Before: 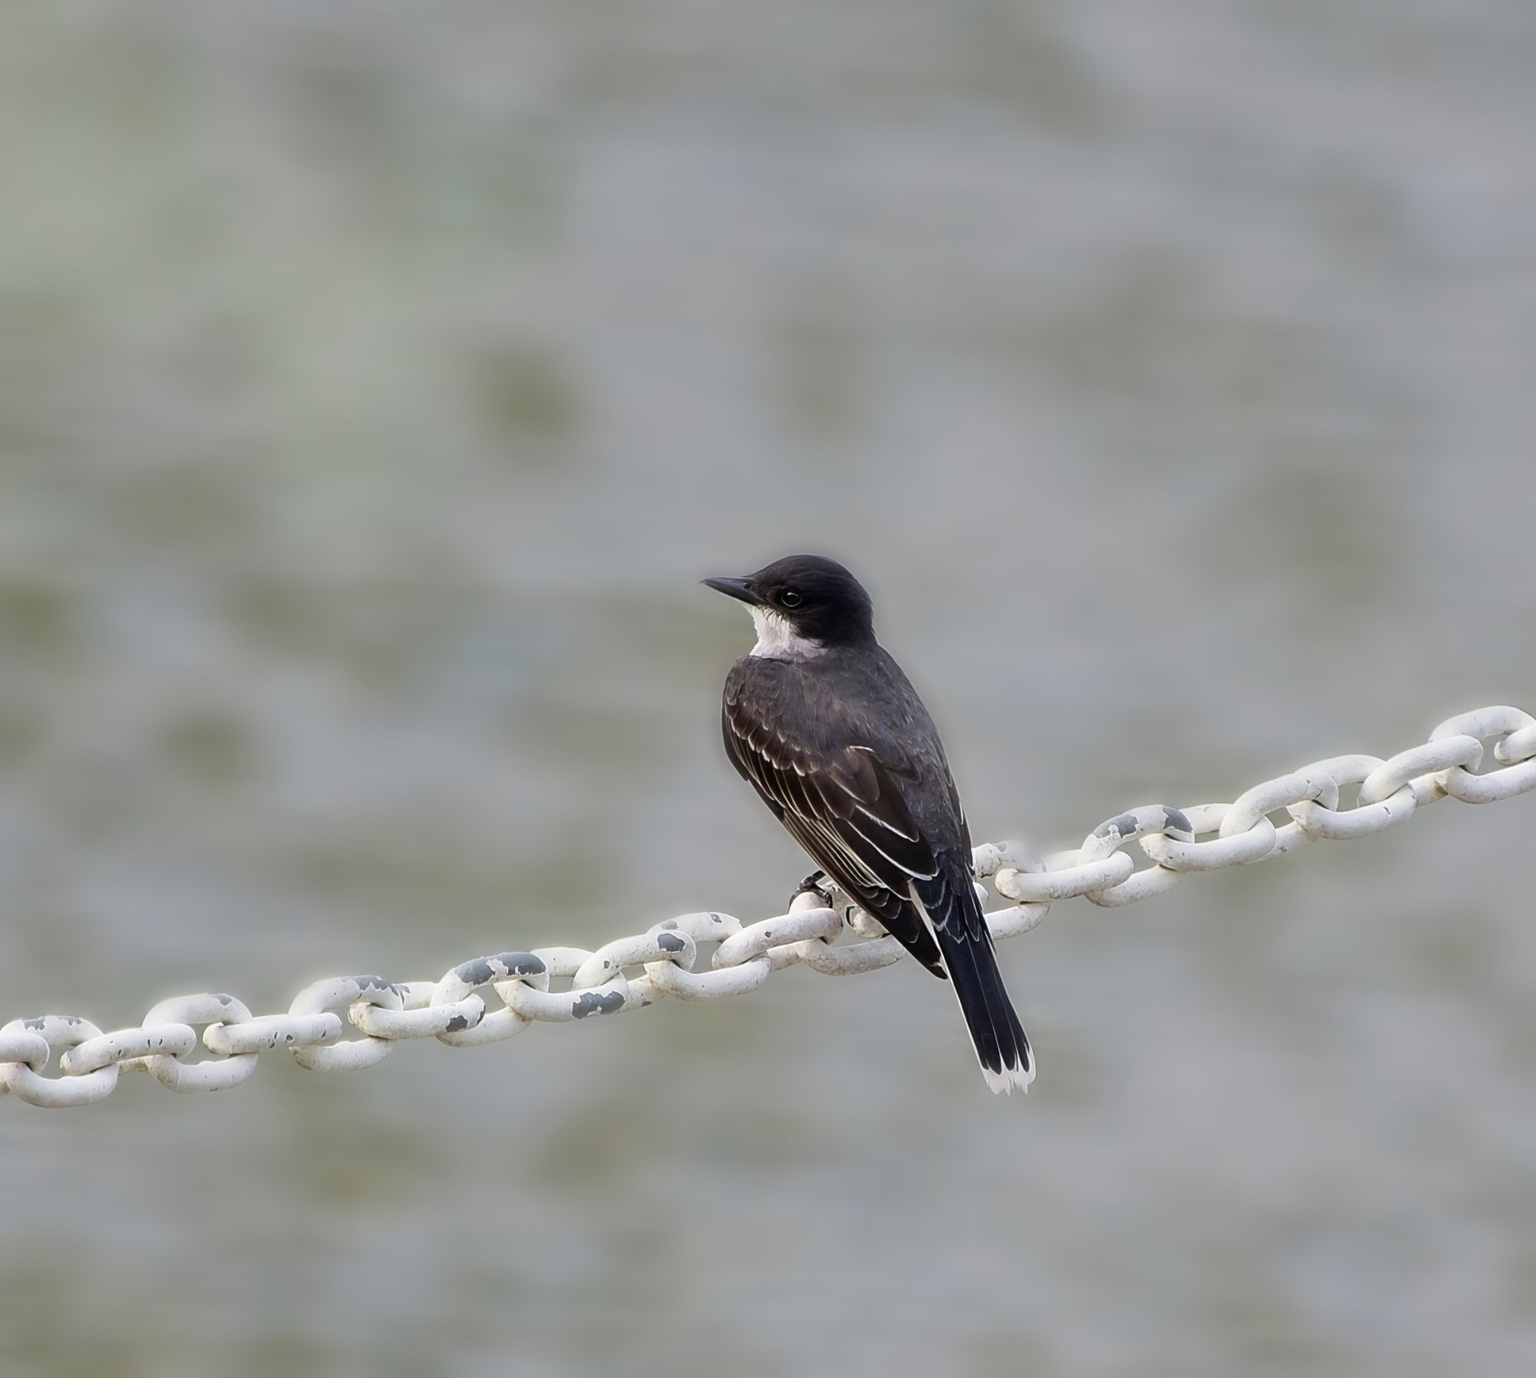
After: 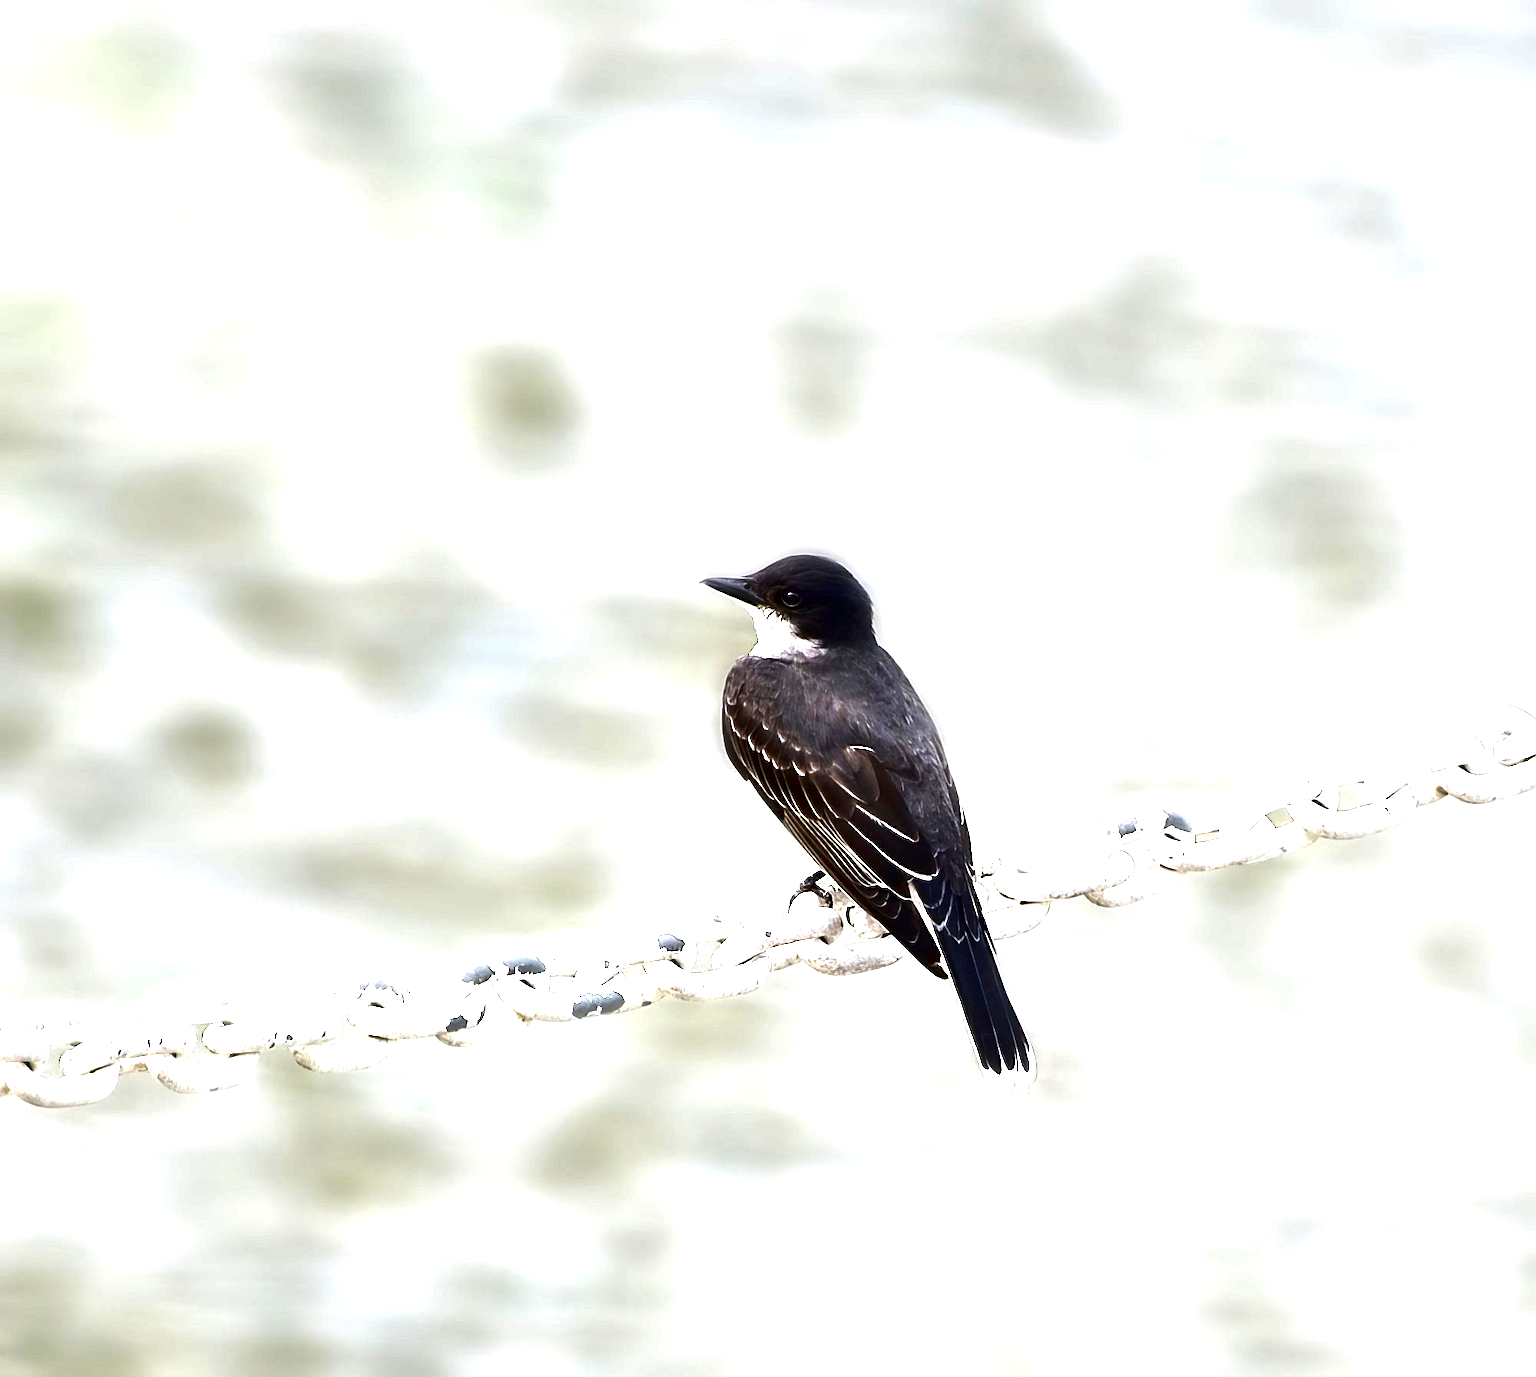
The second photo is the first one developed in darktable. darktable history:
exposure: black level correction 0, exposure 1.753 EV, compensate exposure bias true, compensate highlight preservation false
contrast brightness saturation: brightness -0.515
